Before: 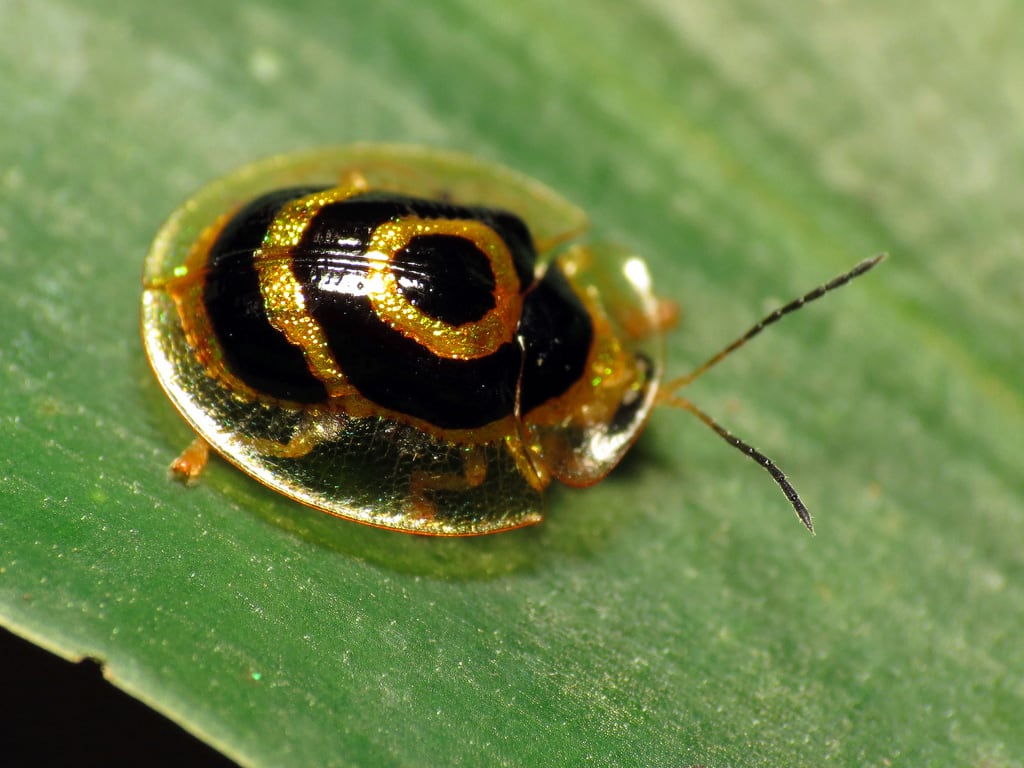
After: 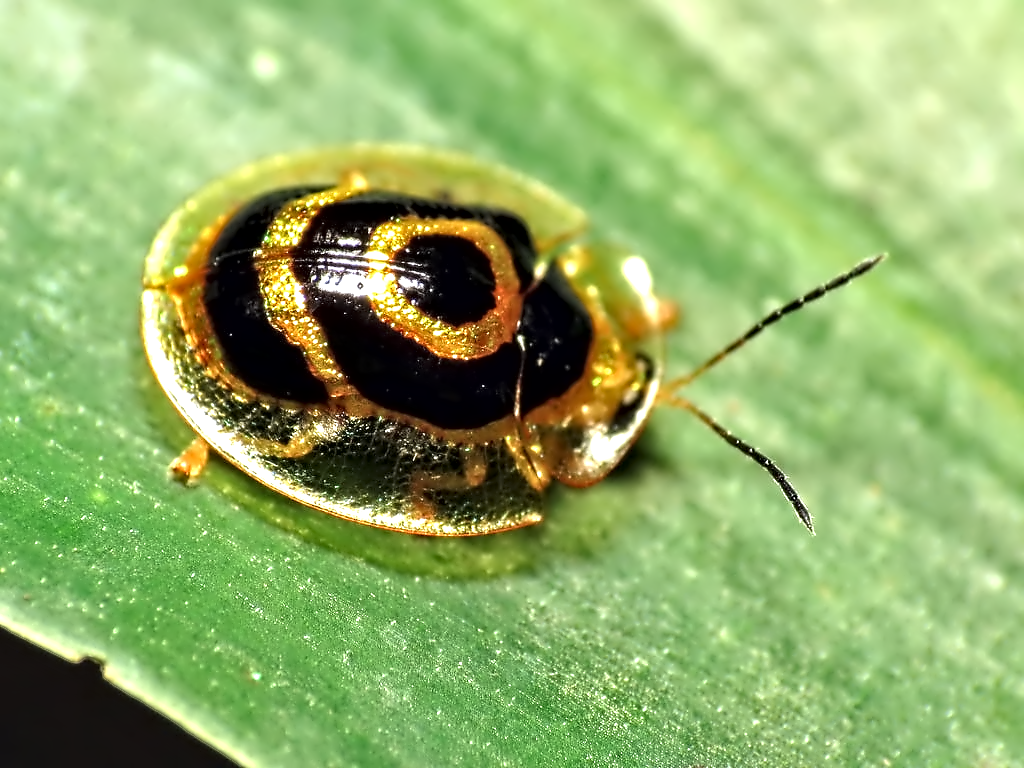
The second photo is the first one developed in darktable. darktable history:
local contrast: mode bilateral grid, contrast 28, coarseness 16, detail 115%, midtone range 0.2
white balance: red 0.974, blue 1.044
exposure: black level correction 0, exposure 0.9 EV, compensate highlight preservation false
tone equalizer: on, module defaults
contrast equalizer: octaves 7, y [[0.5, 0.542, 0.583, 0.625, 0.667, 0.708], [0.5 ×6], [0.5 ×6], [0, 0.033, 0.067, 0.1, 0.133, 0.167], [0, 0.05, 0.1, 0.15, 0.2, 0.25]]
